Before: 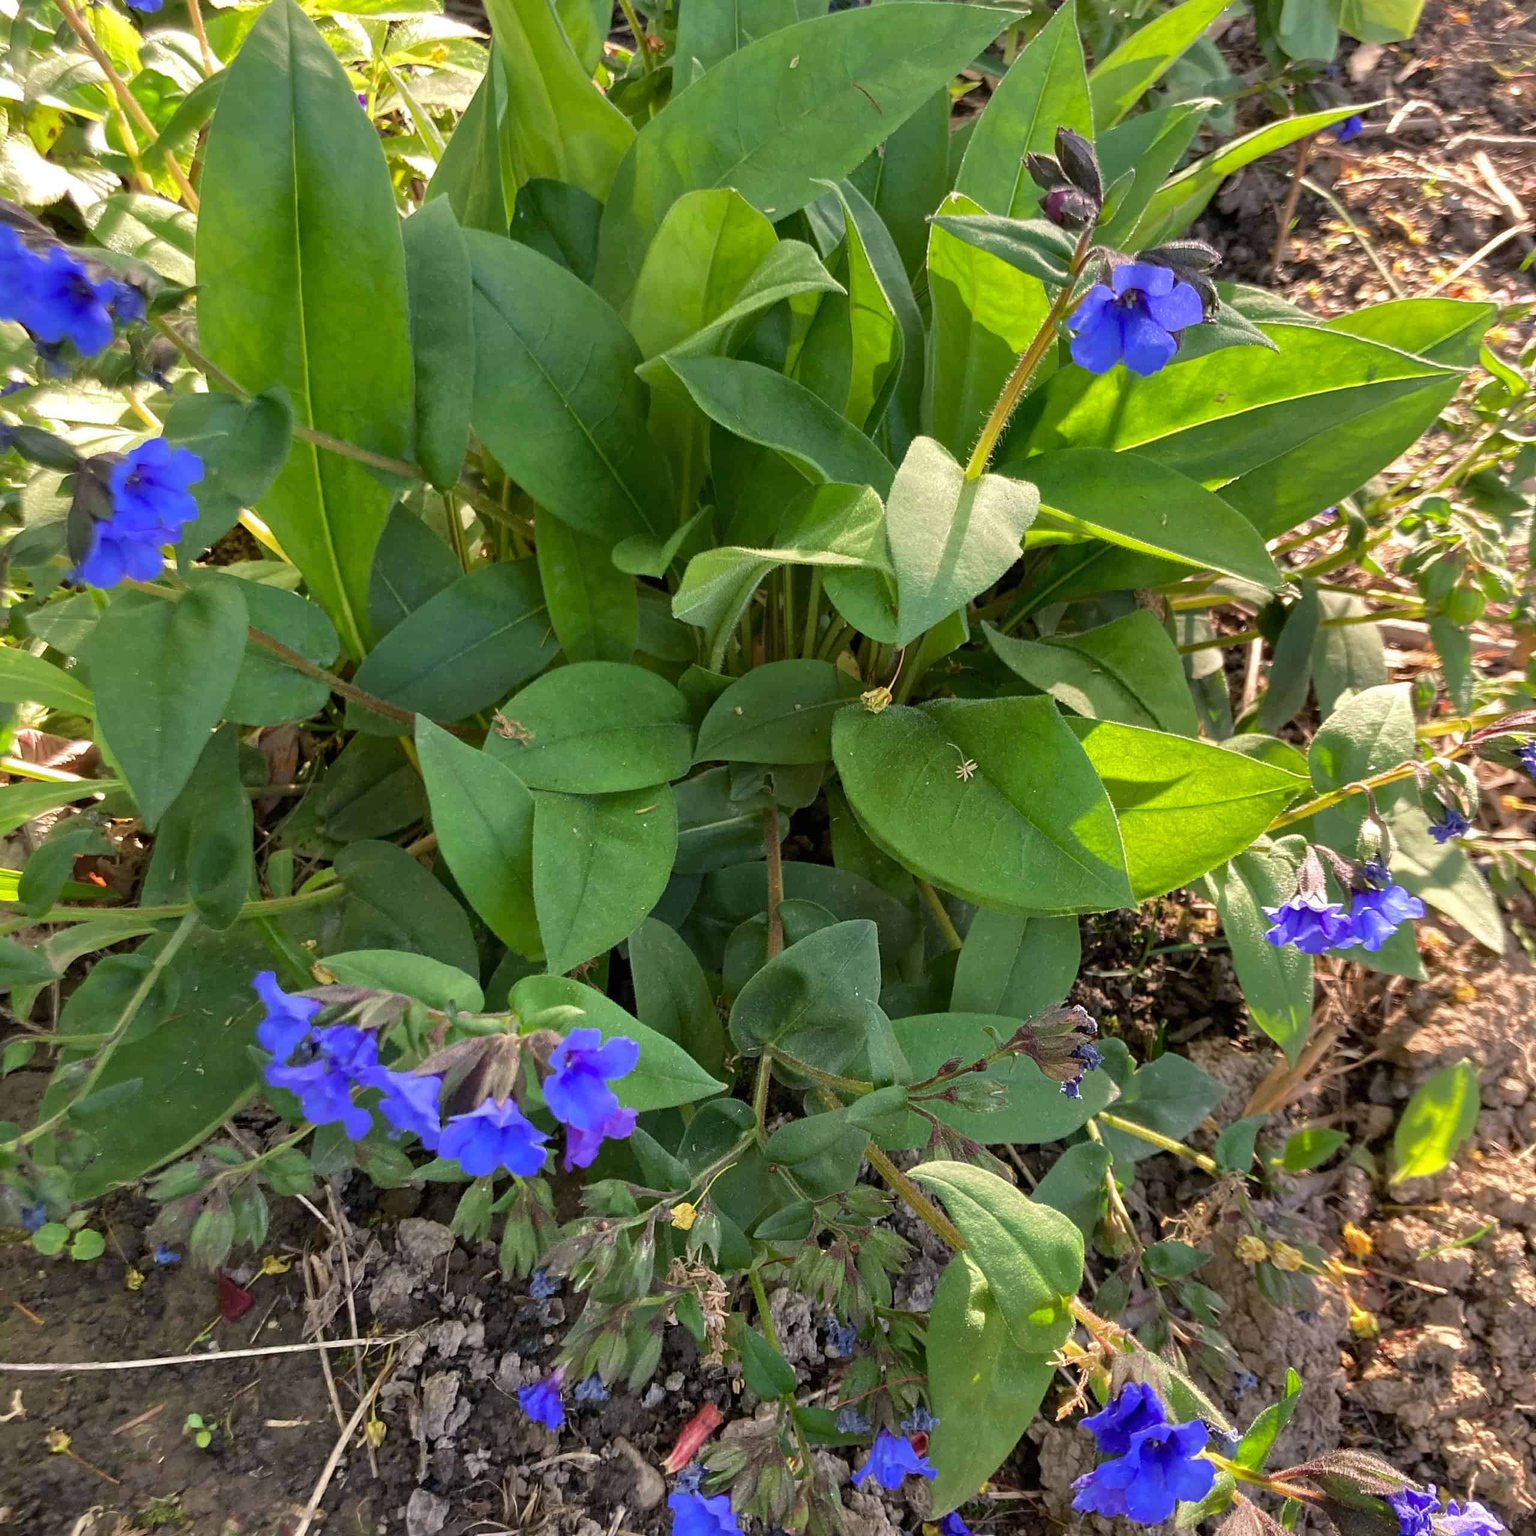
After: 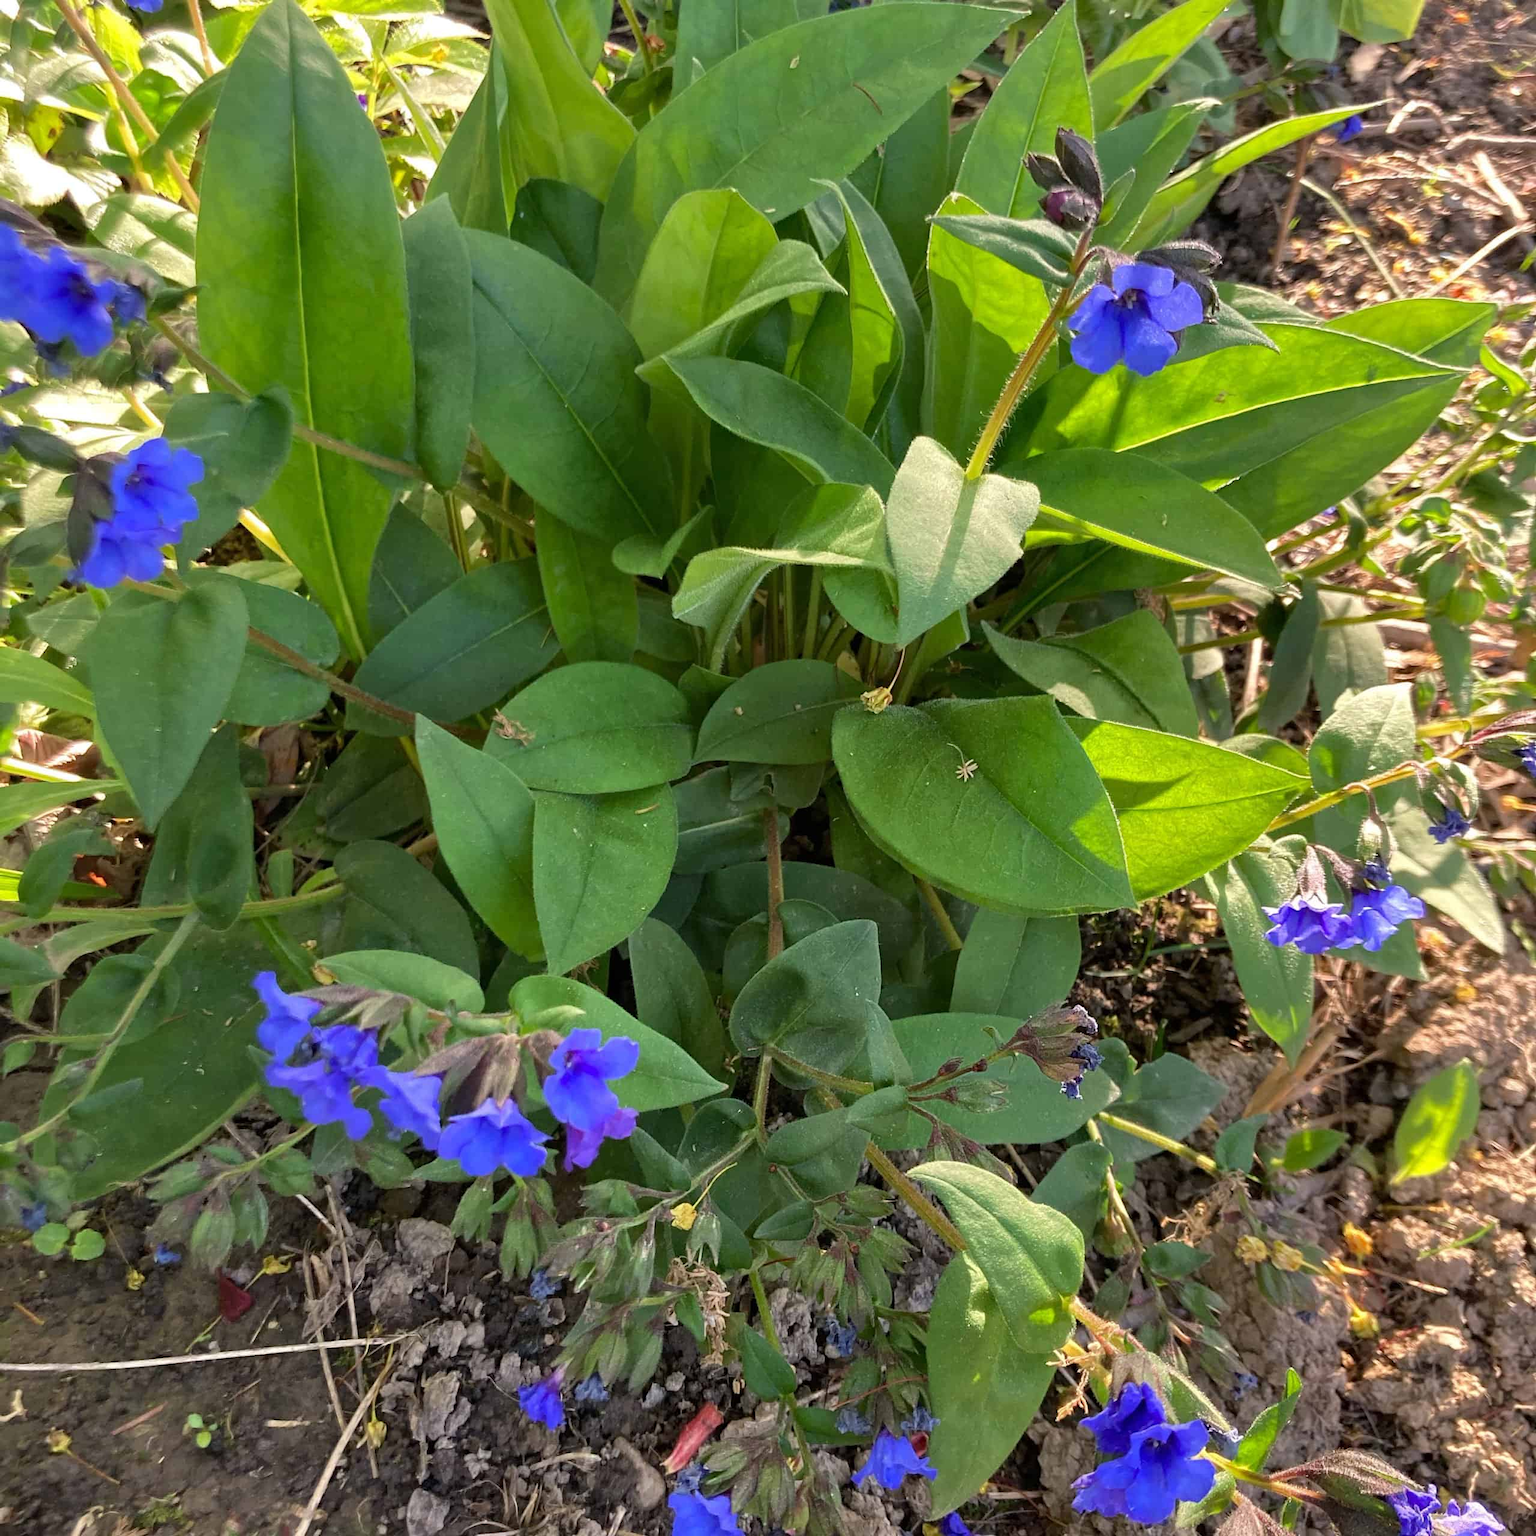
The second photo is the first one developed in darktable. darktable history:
color calibration: gray › normalize channels true, illuminant same as pipeline (D50), adaptation none (bypass), x 0.332, y 0.335, temperature 5010.24 K, gamut compression 0.013
